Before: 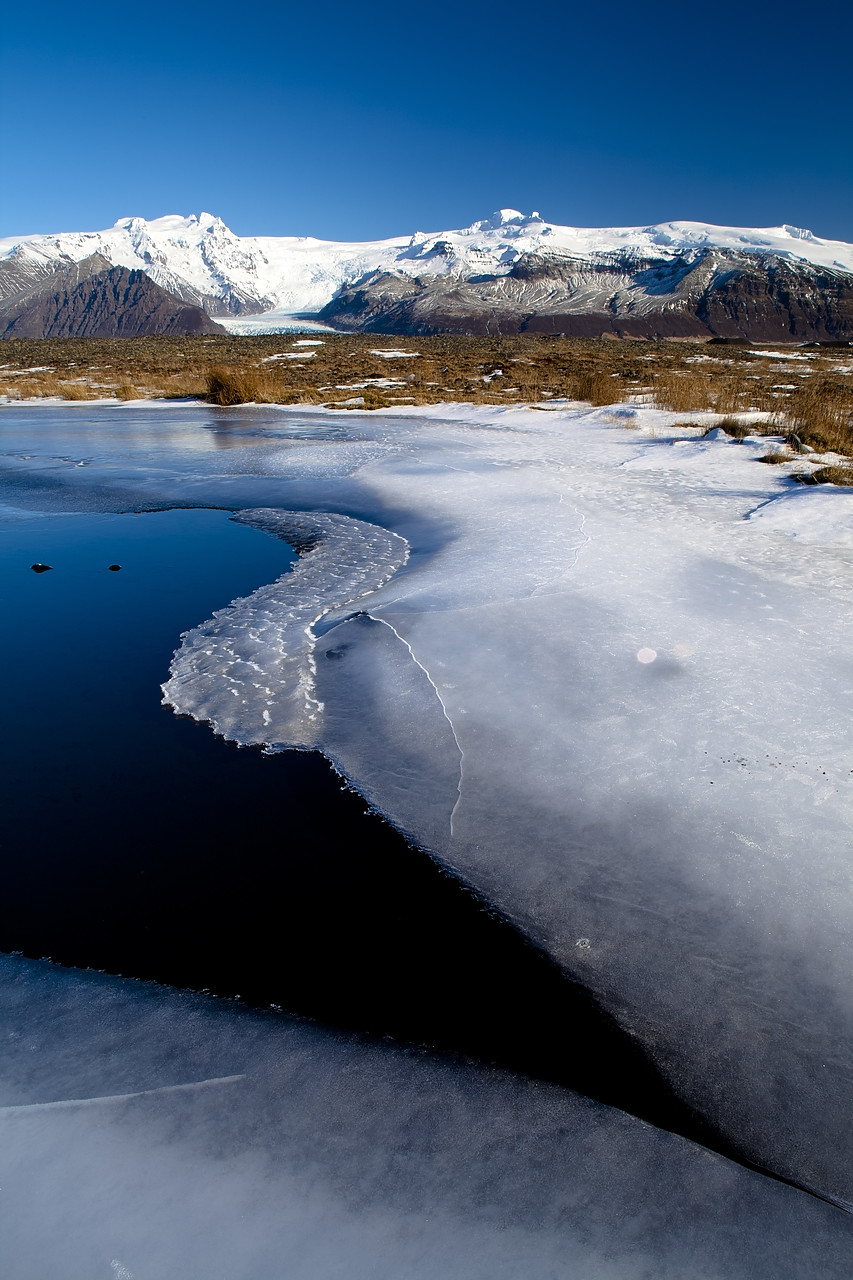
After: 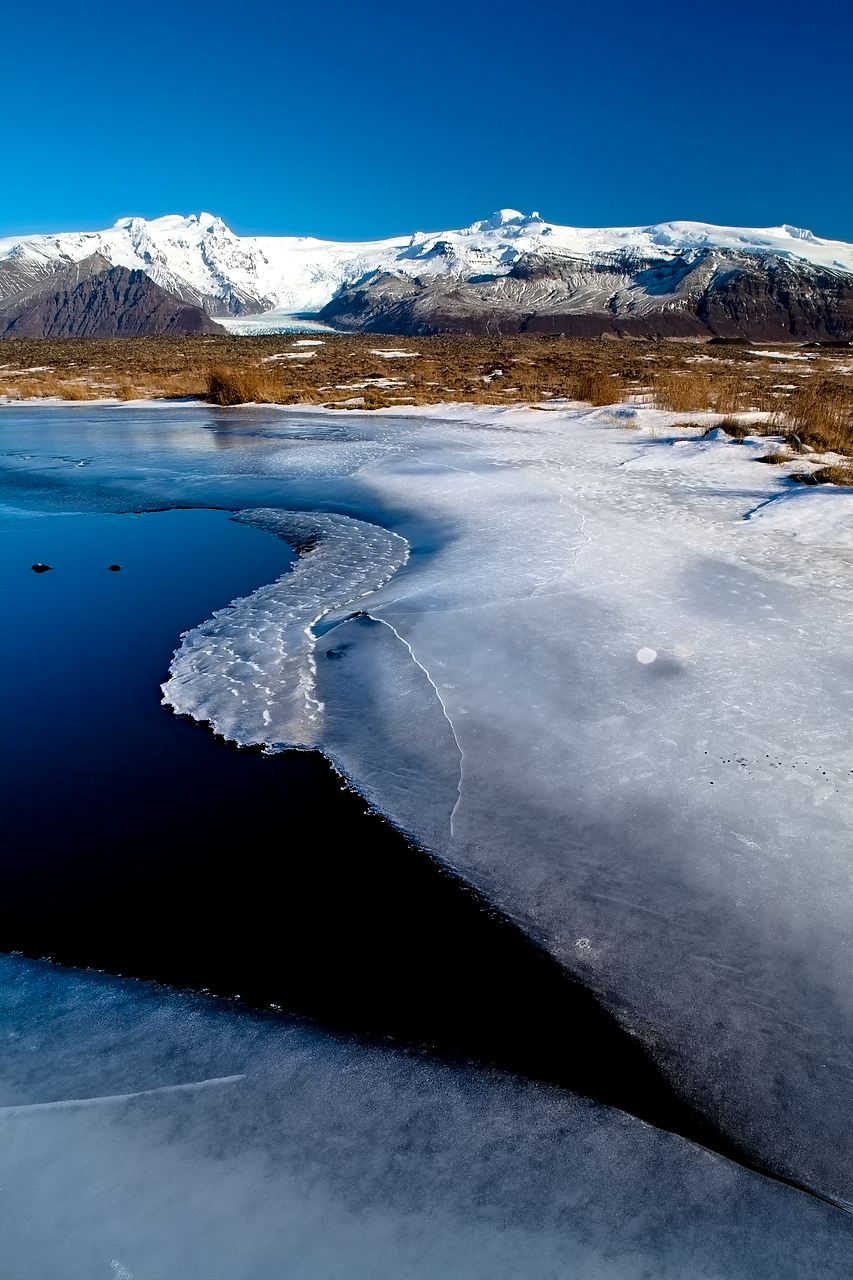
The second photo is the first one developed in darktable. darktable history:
contrast equalizer: octaves 7, y [[0.5 ×6], [0.5 ×6], [0.5 ×6], [0 ×6], [0, 0.039, 0.251, 0.29, 0.293, 0.292]]
shadows and highlights: shadows 47.95, highlights -41.27, soften with gaussian
haze removal: strength 0.292, distance 0.251, compatibility mode true, adaptive false
levels: mode automatic, levels [0.055, 0.477, 0.9]
